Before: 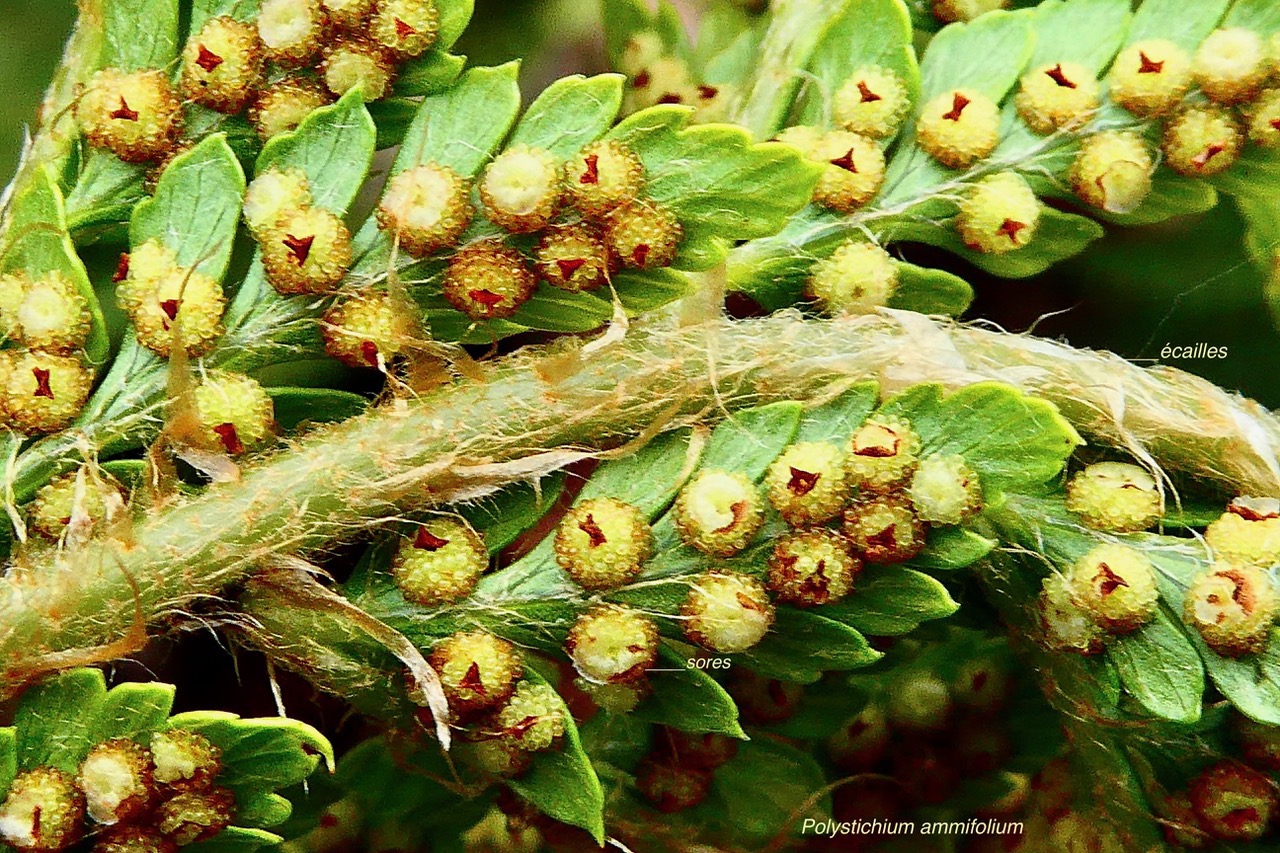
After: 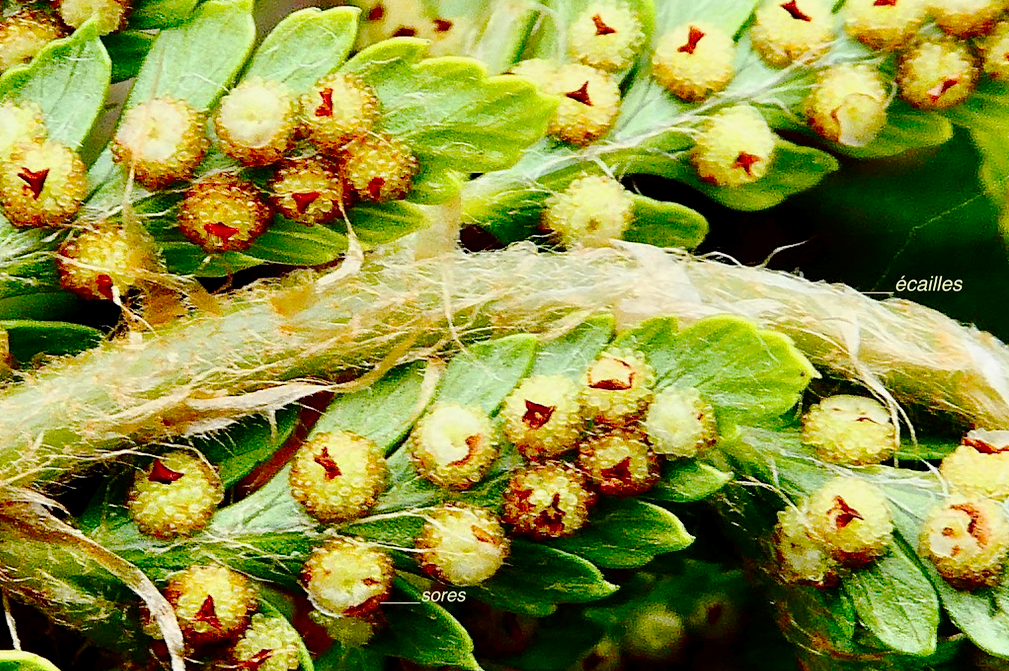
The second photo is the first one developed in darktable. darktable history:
tone curve: curves: ch0 [(0, 0) (0.003, 0.011) (0.011, 0.012) (0.025, 0.013) (0.044, 0.023) (0.069, 0.04) (0.1, 0.06) (0.136, 0.094) (0.177, 0.145) (0.224, 0.213) (0.277, 0.301) (0.335, 0.389) (0.399, 0.473) (0.468, 0.554) (0.543, 0.627) (0.623, 0.694) (0.709, 0.763) (0.801, 0.83) (0.898, 0.906) (1, 1)], preserve colors none
crop and rotate: left 20.74%, top 7.912%, right 0.375%, bottom 13.378%
